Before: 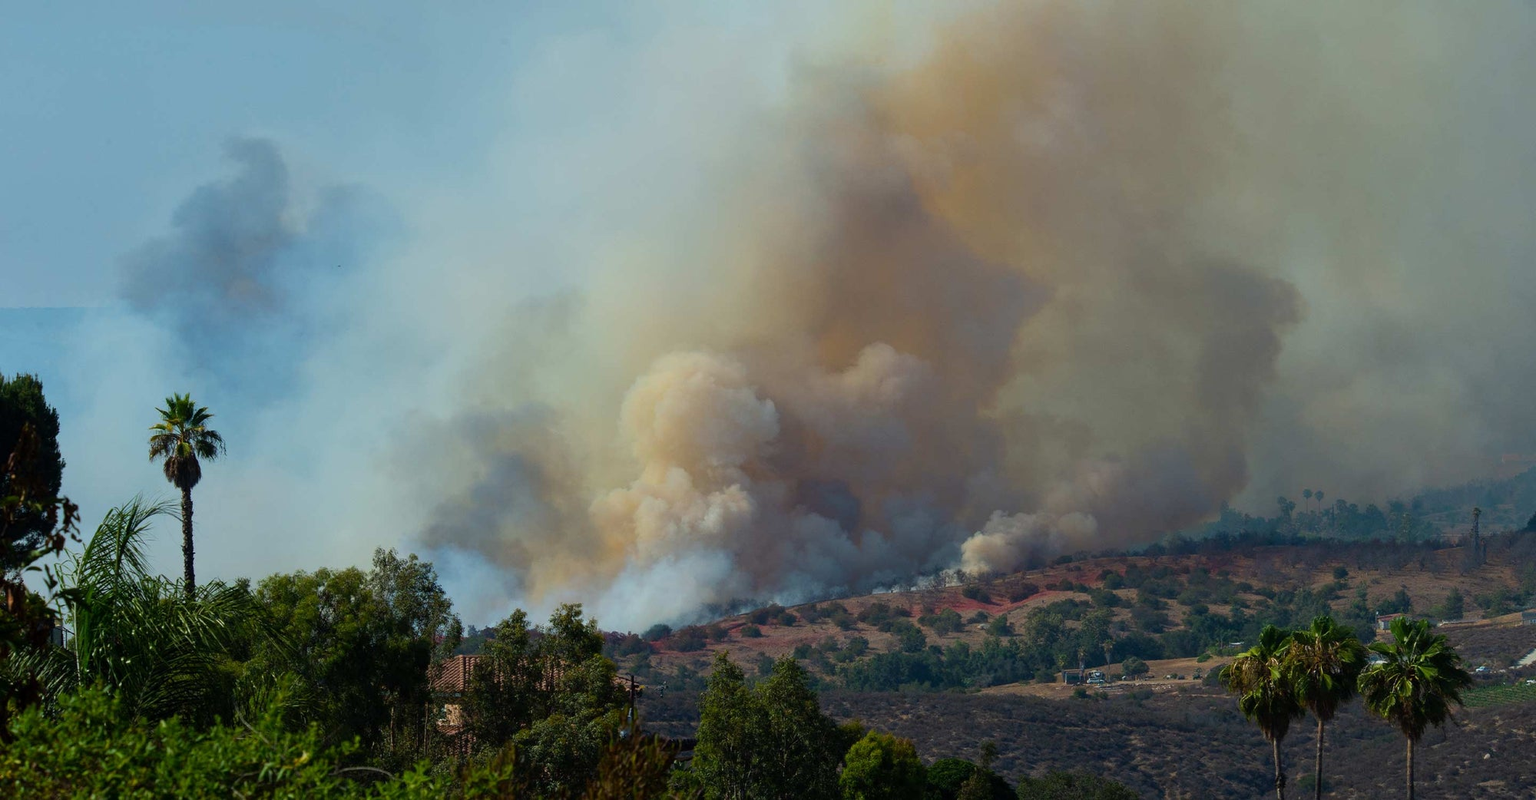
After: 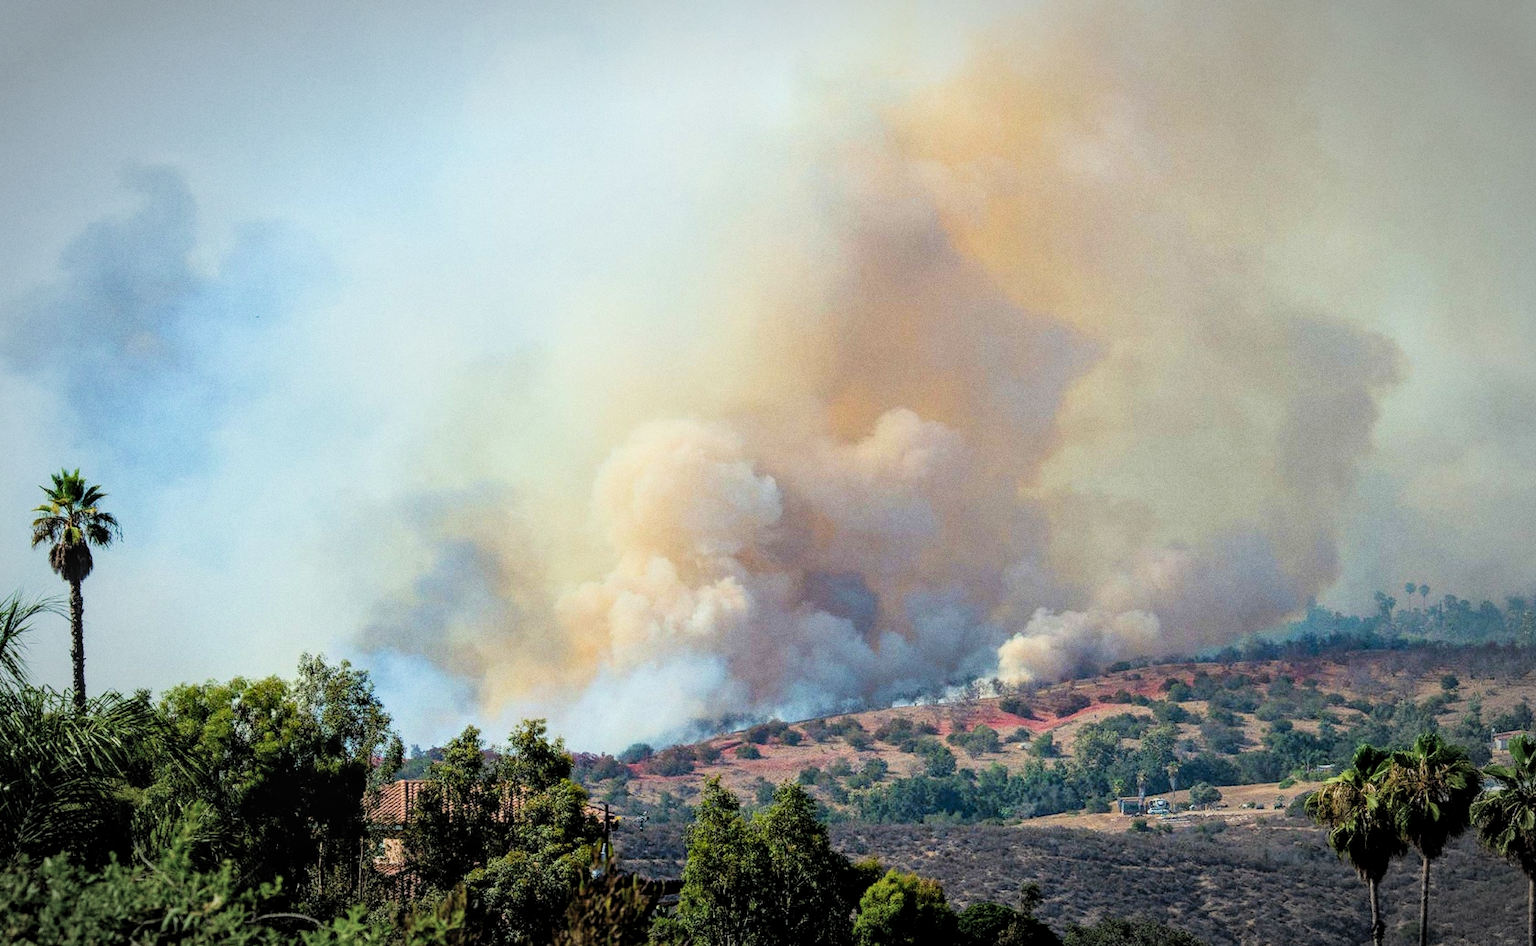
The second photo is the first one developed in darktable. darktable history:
crop: left 8.026%, right 7.374%
vignetting: automatic ratio true
exposure: black level correction 0, exposure 1.7 EV, compensate exposure bias true, compensate highlight preservation false
grain: coarseness 0.09 ISO
filmic rgb: black relative exposure -4.58 EV, white relative exposure 4.8 EV, threshold 3 EV, hardness 2.36, latitude 36.07%, contrast 1.048, highlights saturation mix 1.32%, shadows ↔ highlights balance 1.25%, color science v4 (2020), enable highlight reconstruction true
local contrast: on, module defaults
